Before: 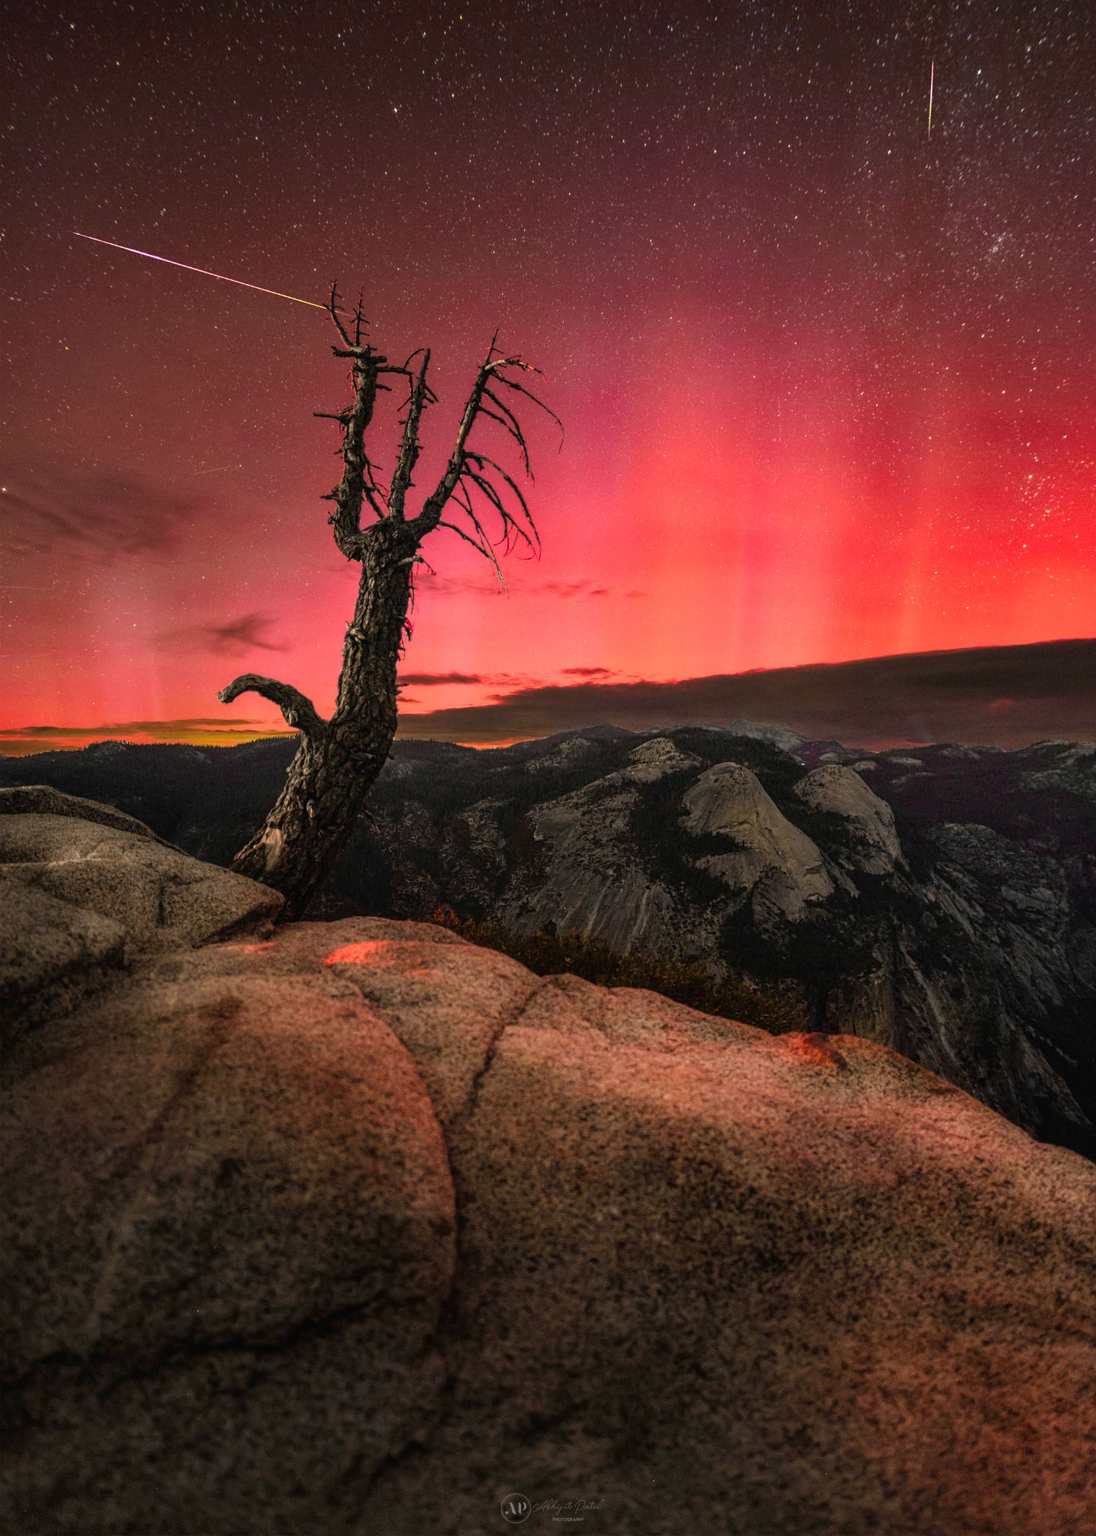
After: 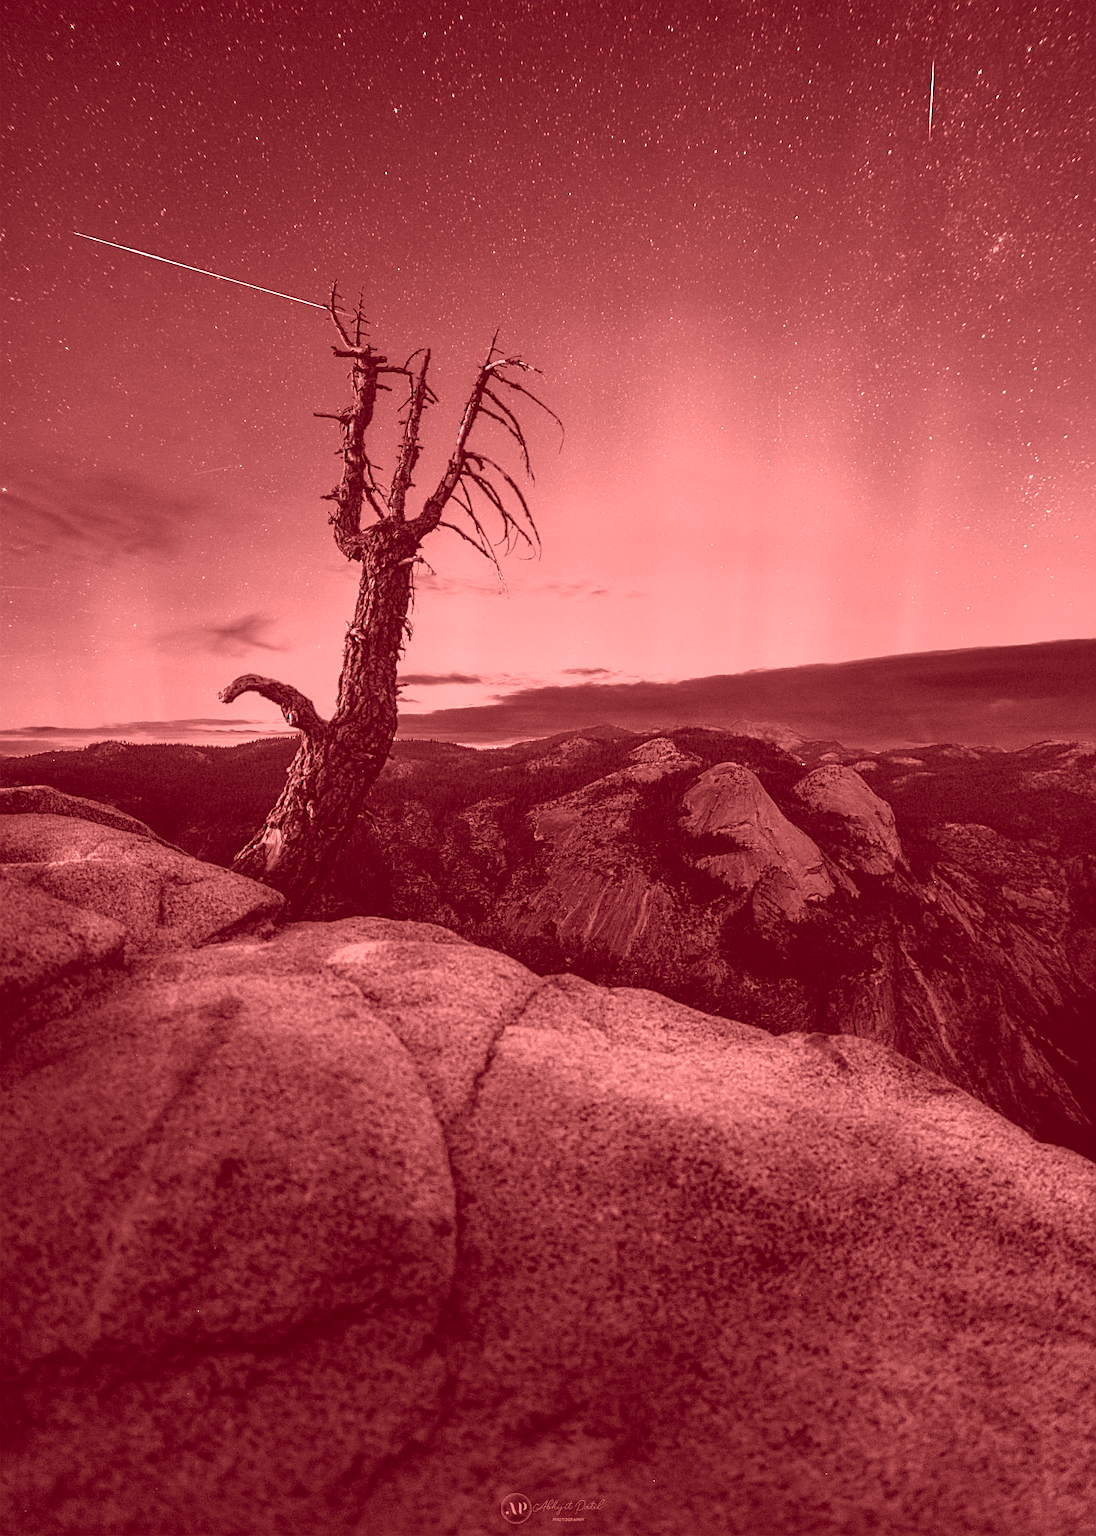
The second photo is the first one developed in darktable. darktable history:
colorize: saturation 60%, source mix 100%
sharpen: on, module defaults
